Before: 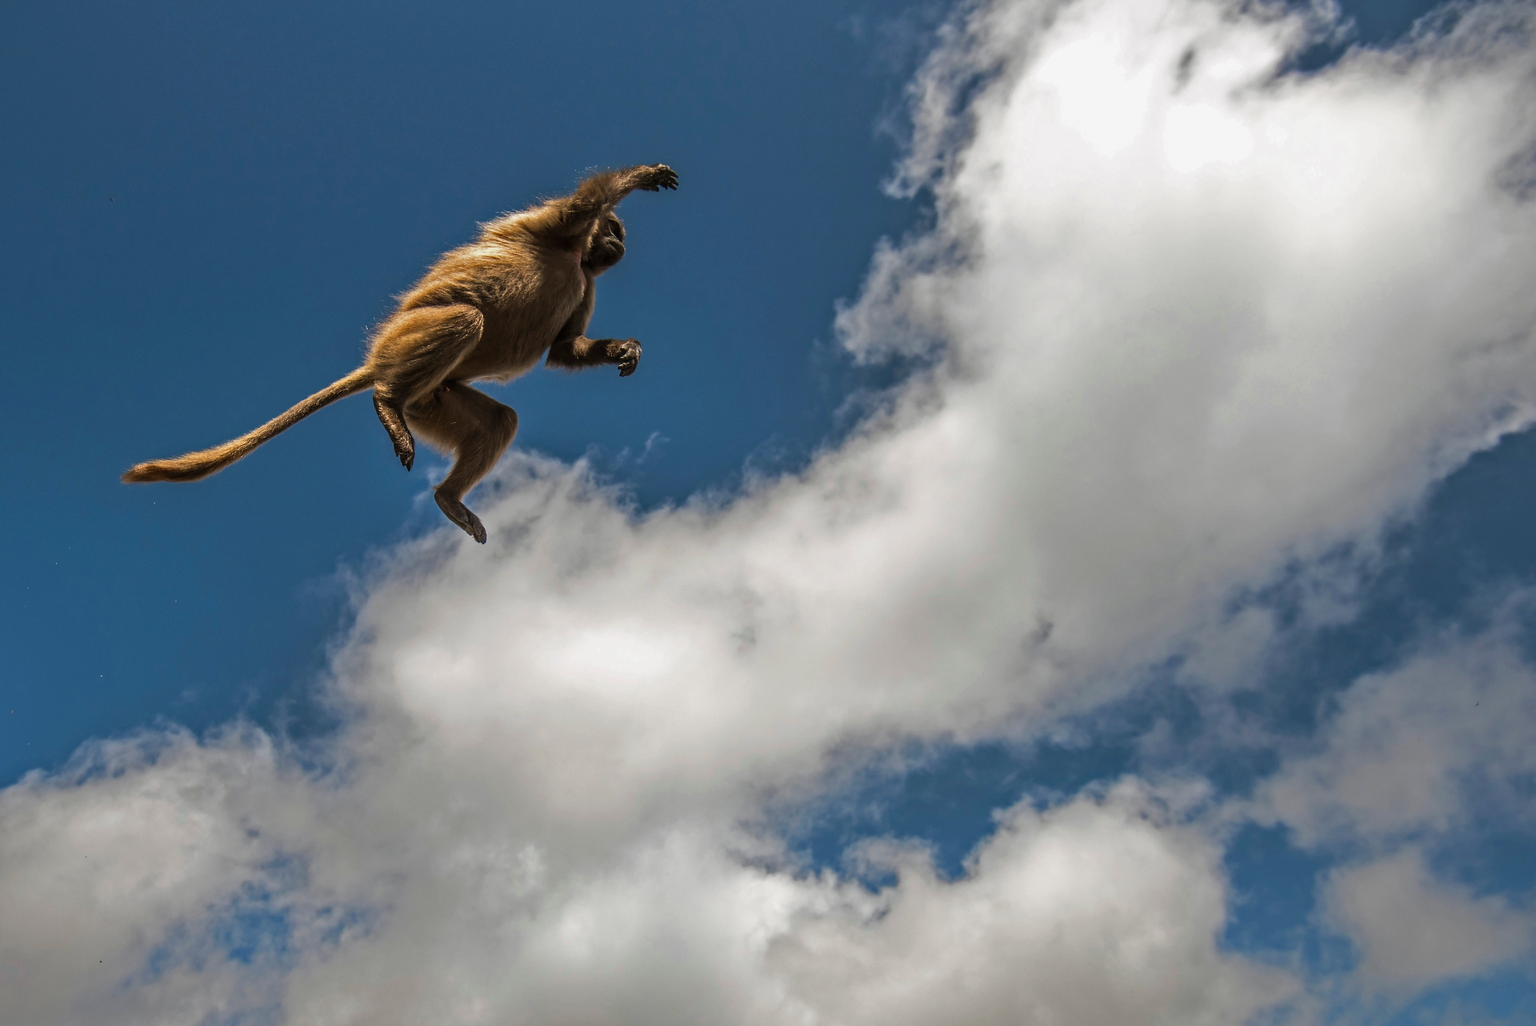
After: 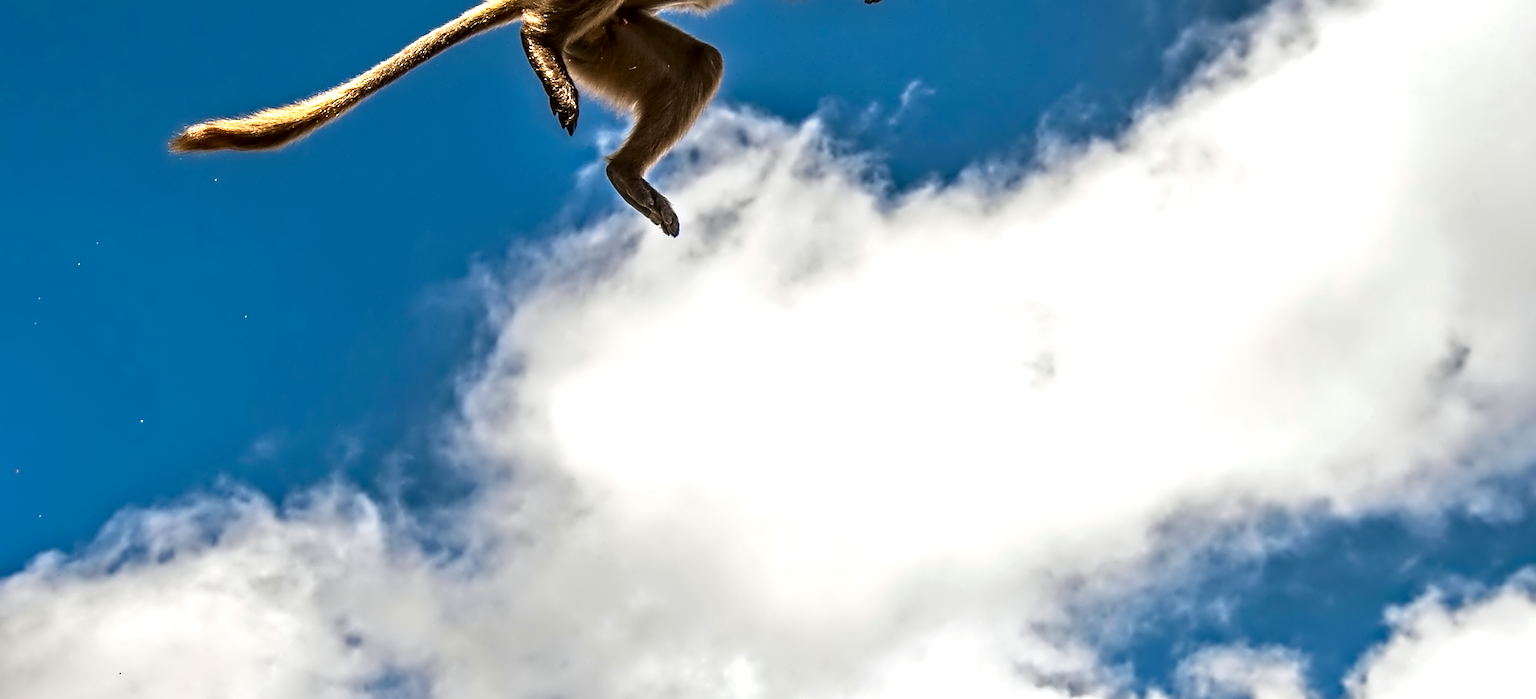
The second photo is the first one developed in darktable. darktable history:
tone curve: curves: ch0 [(0, 0) (0.003, 0.003) (0.011, 0.012) (0.025, 0.026) (0.044, 0.047) (0.069, 0.073) (0.1, 0.105) (0.136, 0.143) (0.177, 0.187) (0.224, 0.237) (0.277, 0.293) (0.335, 0.354) (0.399, 0.422) (0.468, 0.495) (0.543, 0.574) (0.623, 0.659) (0.709, 0.749) (0.801, 0.846) (0.898, 0.932) (1, 1)], preserve colors none
crop: top 36.502%, right 28.331%, bottom 14.625%
contrast brightness saturation: contrast 0.07, brightness -0.13, saturation 0.058
exposure: black level correction 0.001, exposure 1.116 EV, compensate highlight preservation false
color correction: highlights a* -0.167, highlights b* -0.069
contrast equalizer: y [[0.5, 0.542, 0.583, 0.625, 0.667, 0.708], [0.5 ×6], [0.5 ×6], [0, 0.033, 0.067, 0.1, 0.133, 0.167], [0, 0.05, 0.1, 0.15, 0.2, 0.25]], mix 0.6
color zones: curves: ch0 [(0, 0.465) (0.092, 0.596) (0.289, 0.464) (0.429, 0.453) (0.571, 0.464) (0.714, 0.455) (0.857, 0.462) (1, 0.465)]
